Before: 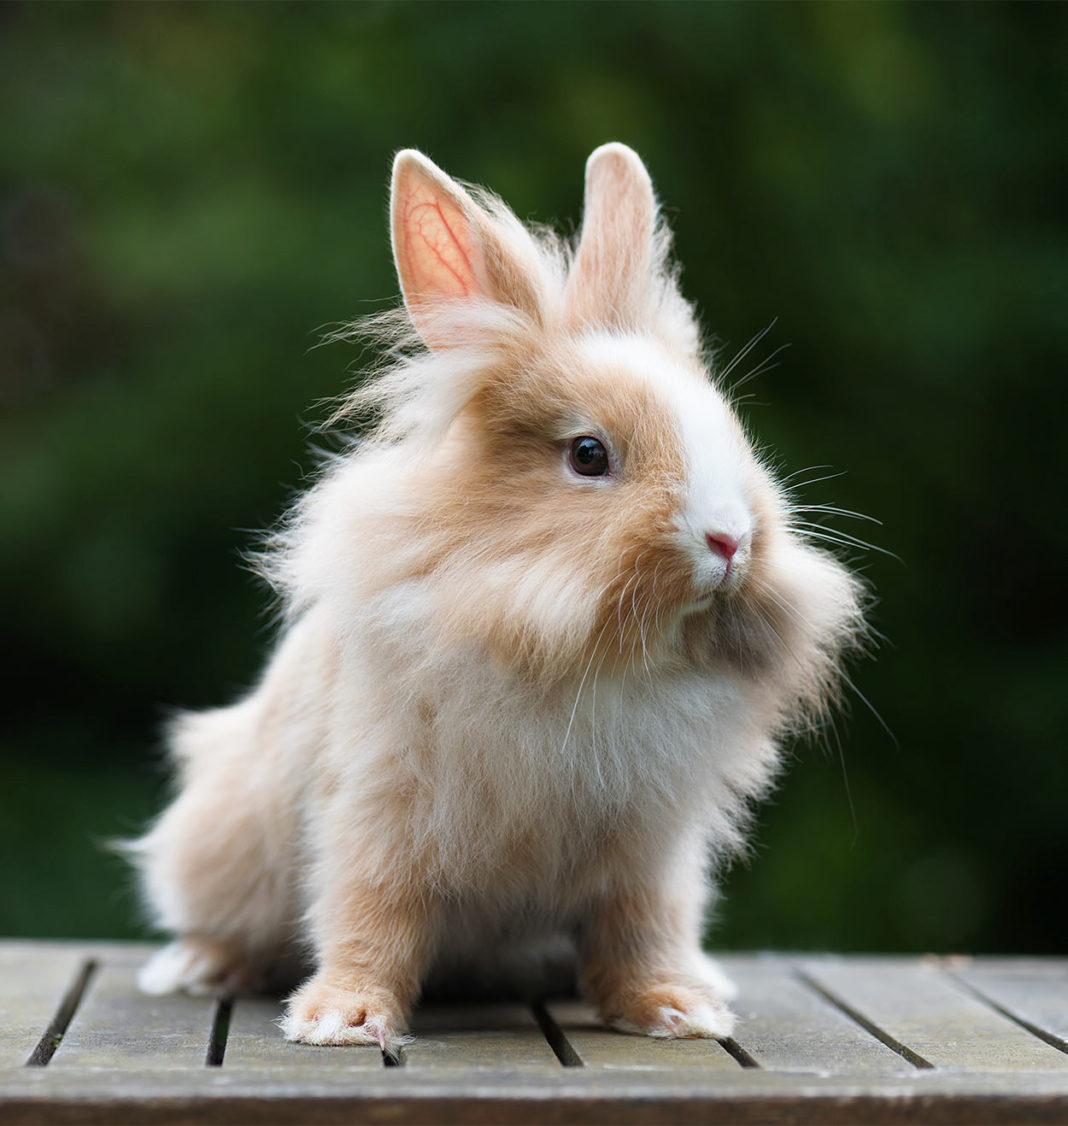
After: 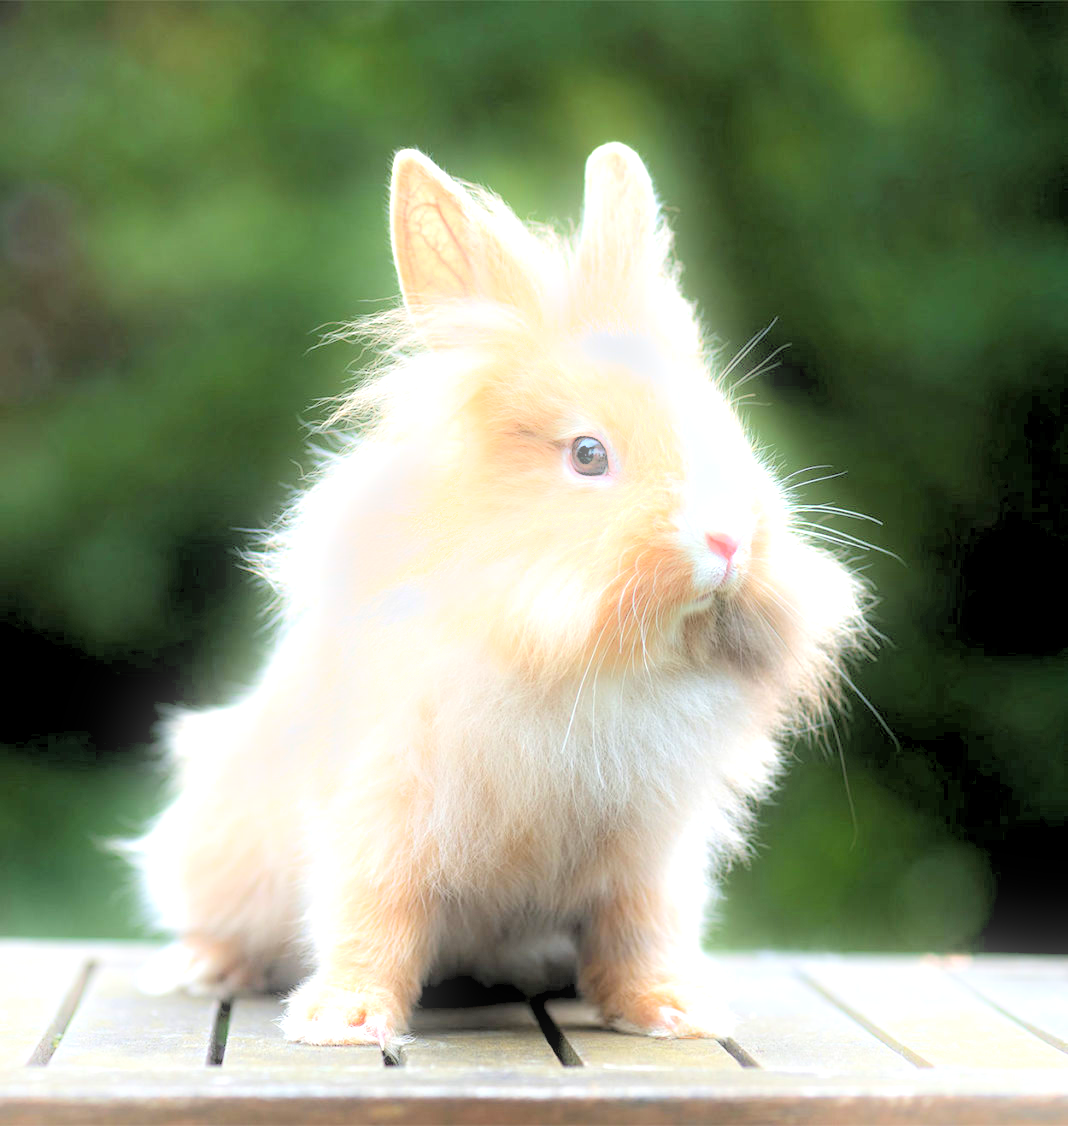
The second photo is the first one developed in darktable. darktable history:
shadows and highlights: shadows -23.08, highlights 46.15, soften with gaussian
bloom: size 9%, threshold 100%, strength 7%
exposure: black level correction 0, exposure 1.5 EV, compensate exposure bias true, compensate highlight preservation false
rgb levels: preserve colors sum RGB, levels [[0.038, 0.433, 0.934], [0, 0.5, 1], [0, 0.5, 1]]
